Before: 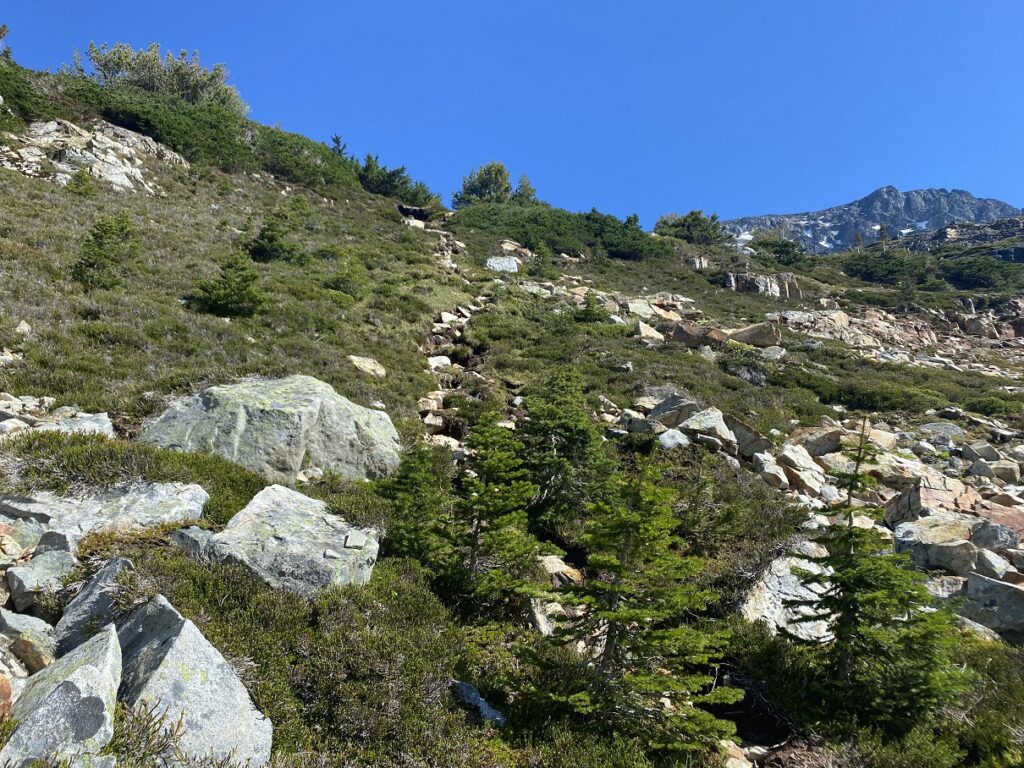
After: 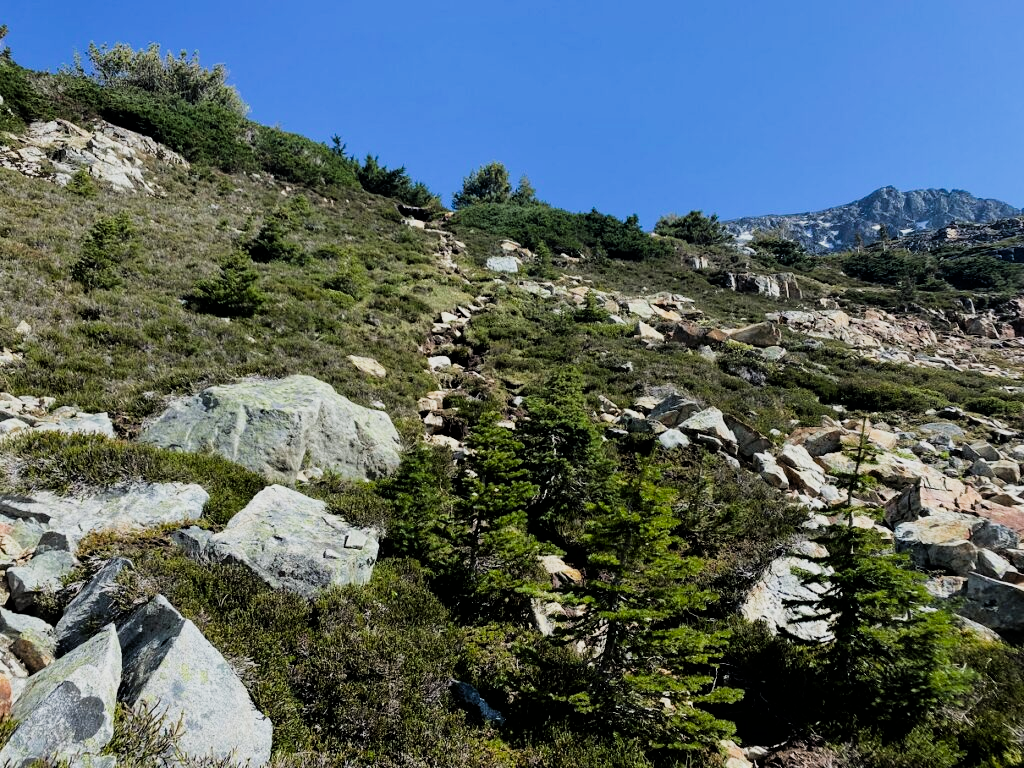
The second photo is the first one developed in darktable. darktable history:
filmic rgb: black relative exposure -5.05 EV, white relative exposure 3.96 EV, hardness 2.9, contrast 1.297, highlights saturation mix -29.48%
